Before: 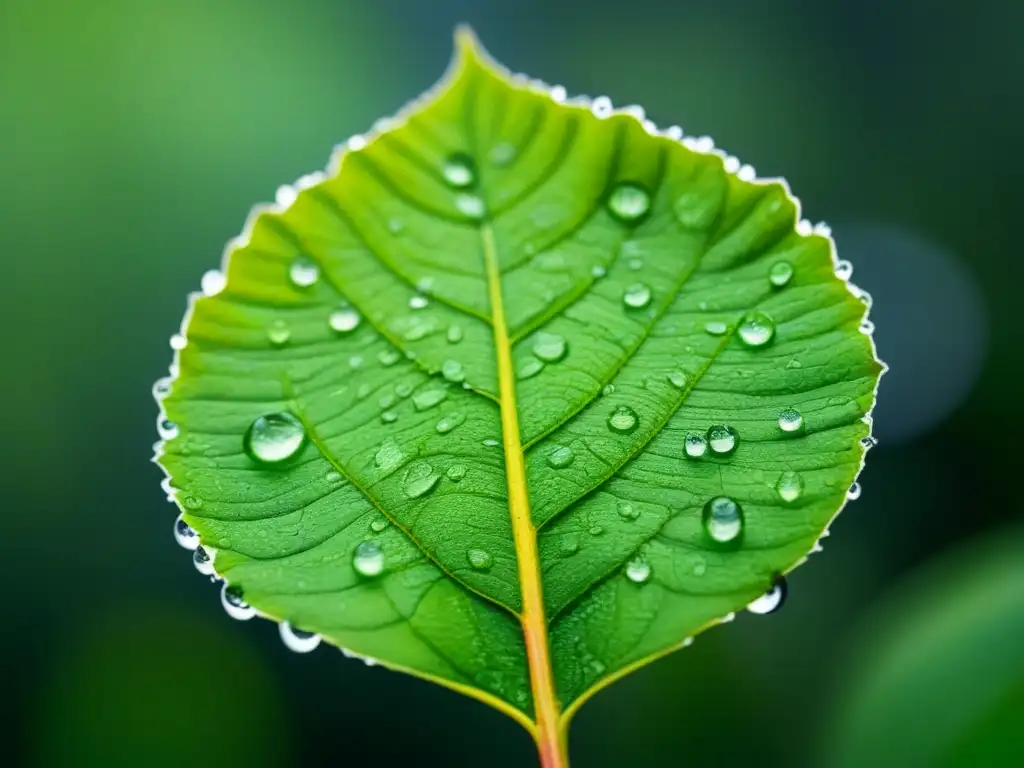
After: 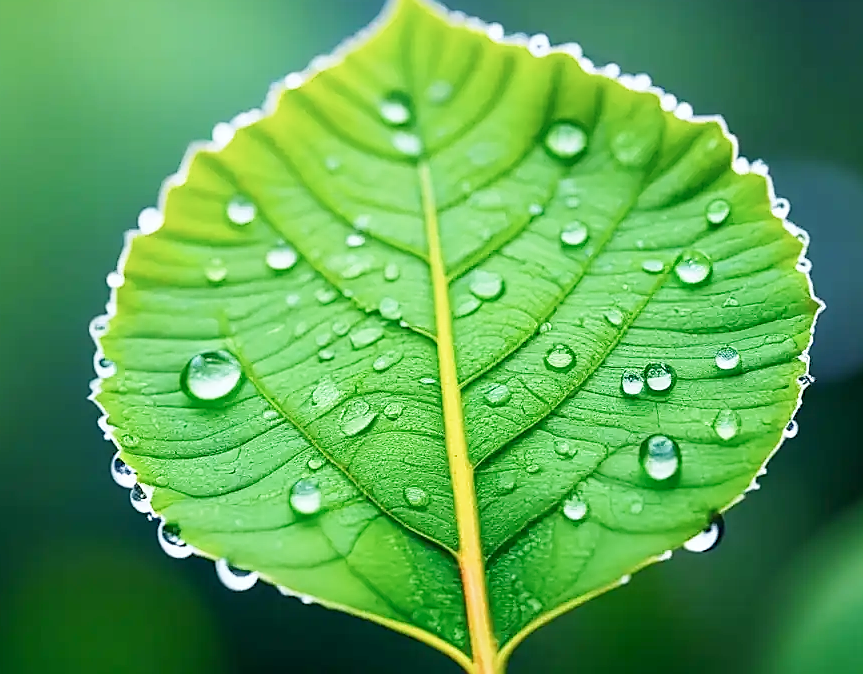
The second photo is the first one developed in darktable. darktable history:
base curve: curves: ch0 [(0, 0) (0.204, 0.334) (0.55, 0.733) (1, 1)], preserve colors none
color calibration: illuminant as shot in camera, x 0.358, y 0.373, temperature 4628.91 K
crop: left 6.178%, top 8.19%, right 9.541%, bottom 3.959%
sharpen: radius 1.363, amount 1.233, threshold 0.76
